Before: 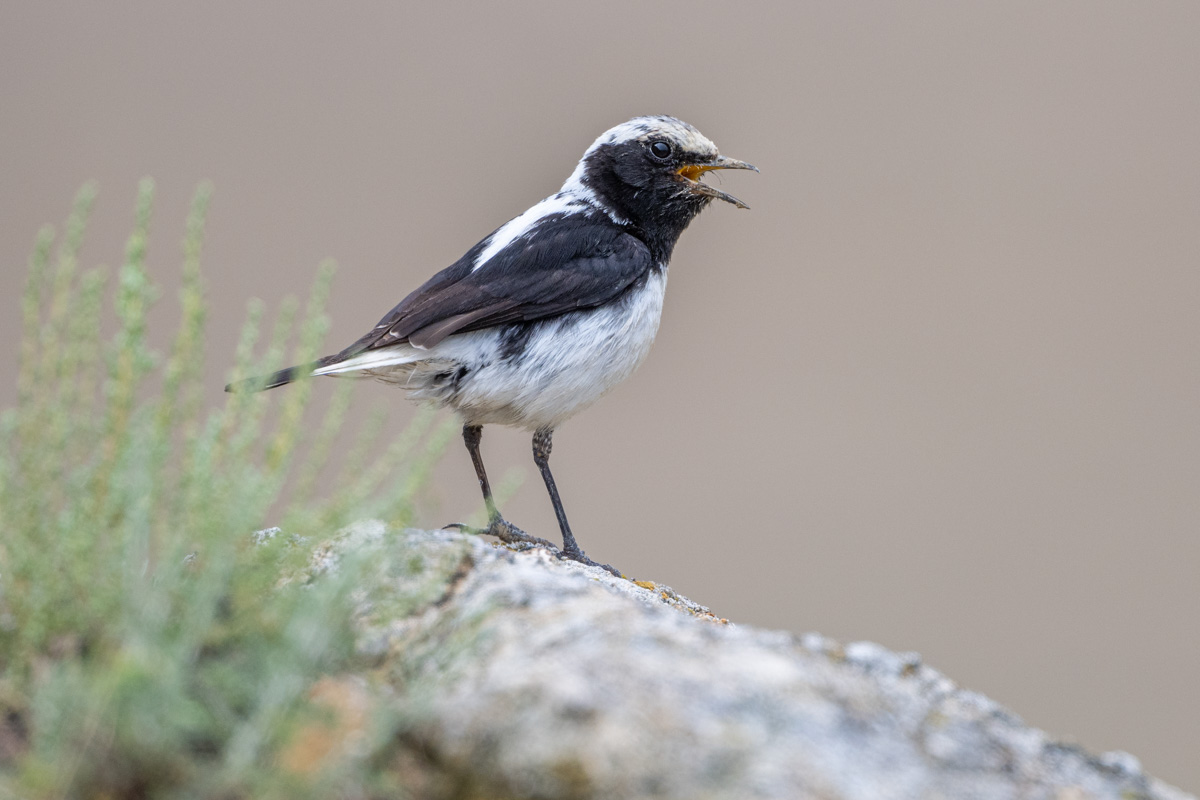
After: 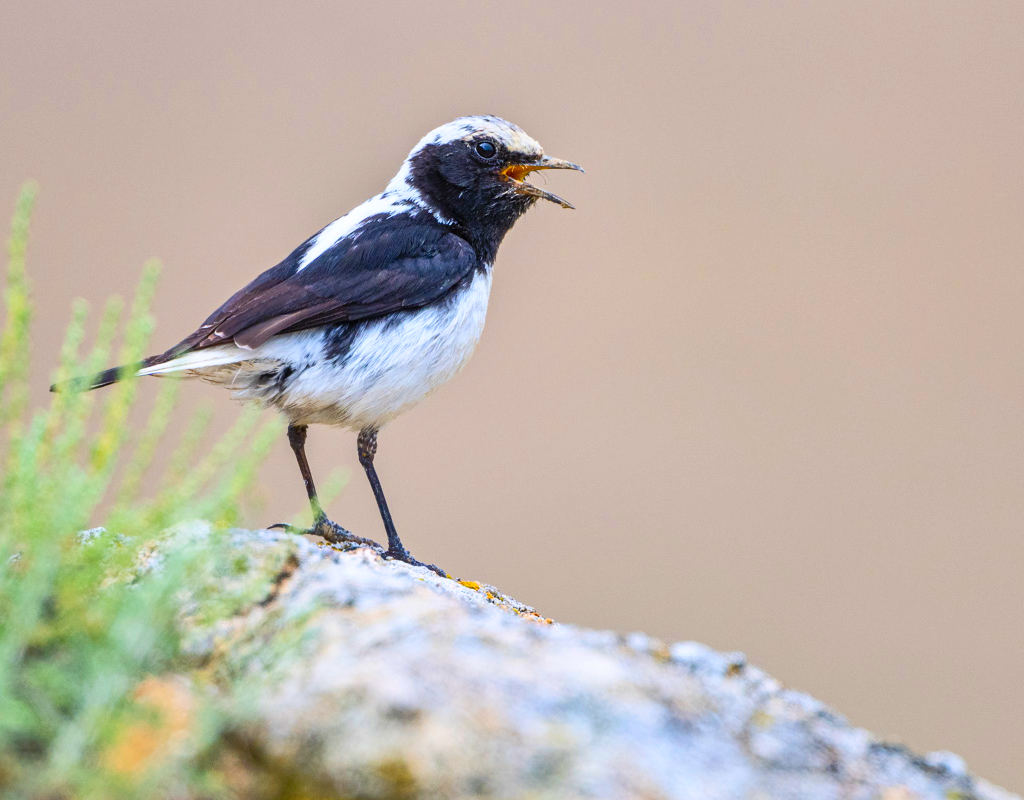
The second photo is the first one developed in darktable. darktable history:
contrast brightness saturation: contrast 0.238, brightness 0.26, saturation 0.39
crop and rotate: left 14.651%
velvia: strength 32.36%, mid-tones bias 0.202
shadows and highlights: low approximation 0.01, soften with gaussian
